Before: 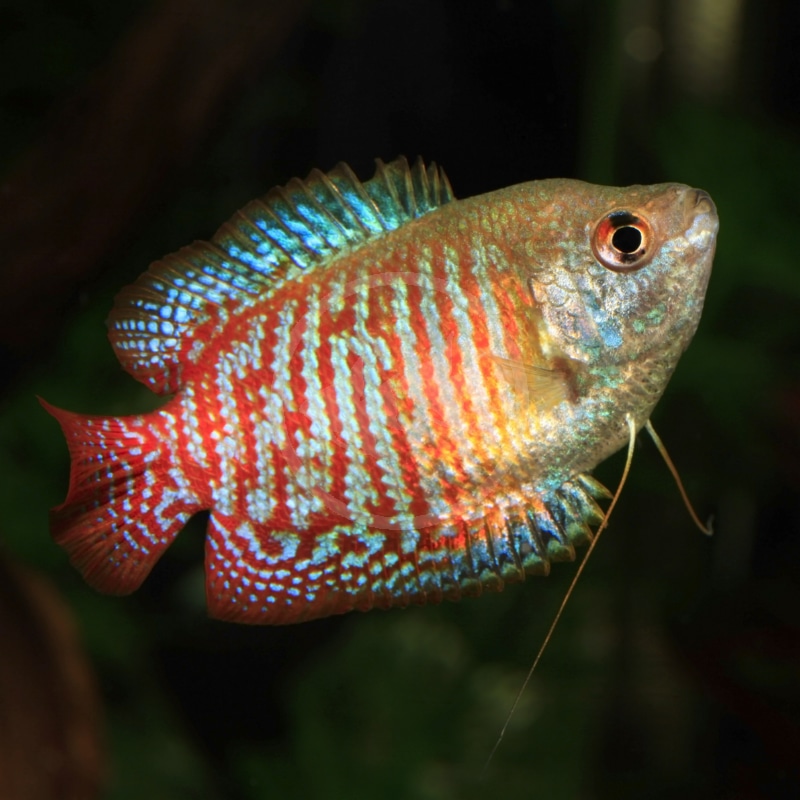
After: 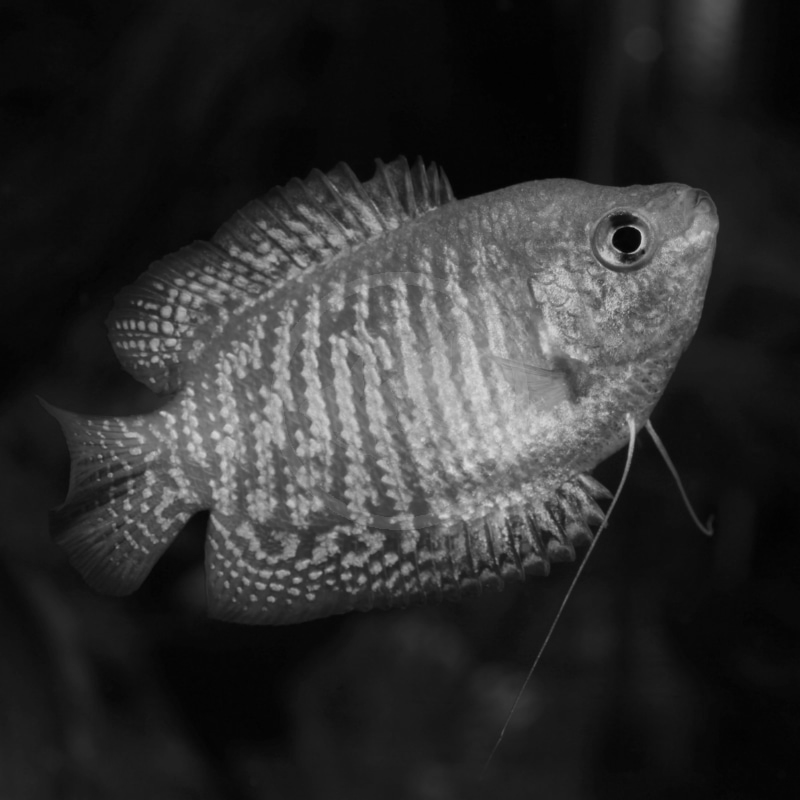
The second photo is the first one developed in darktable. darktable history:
monochrome: a 79.32, b 81.83, size 1.1
shadows and highlights: shadows 20.91, highlights -35.45, soften with gaussian
